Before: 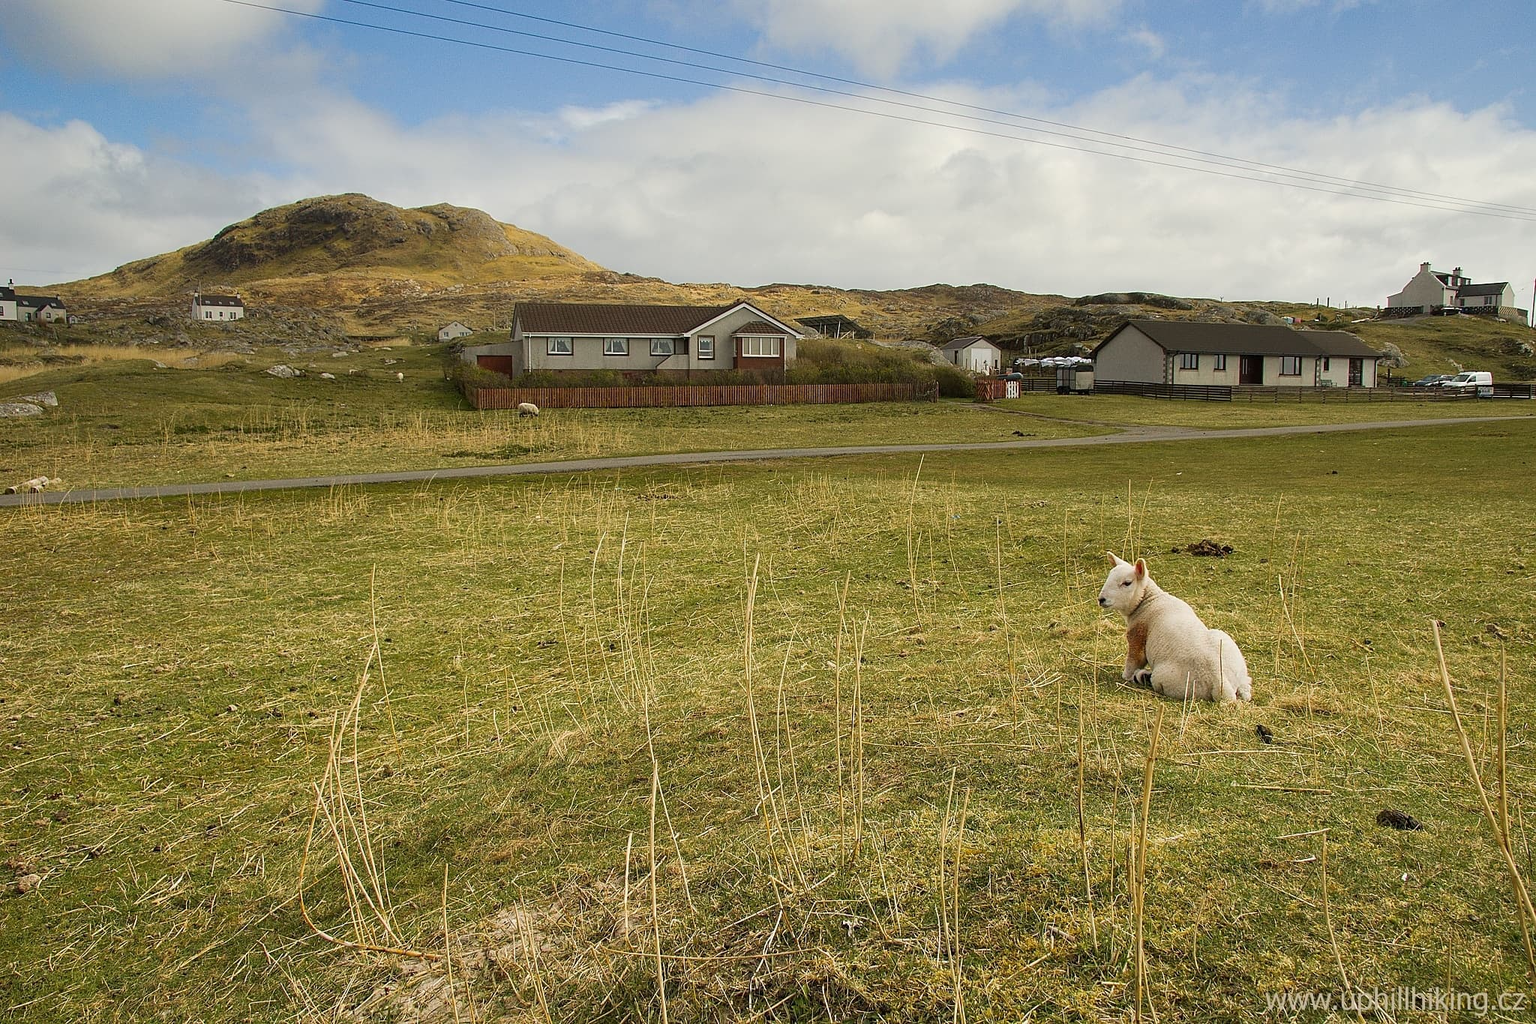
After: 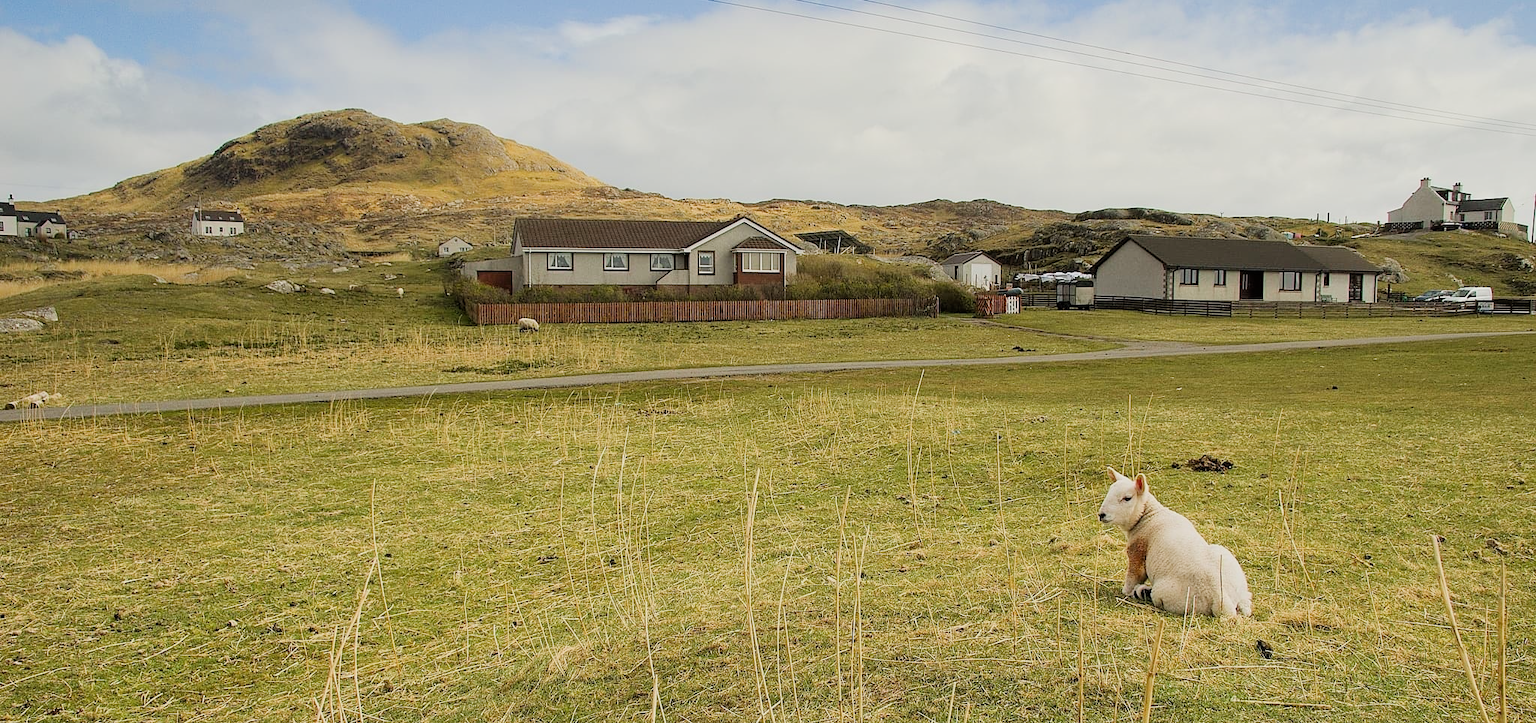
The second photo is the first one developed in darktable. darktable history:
exposure: exposure 0.574 EV, compensate highlight preservation false
filmic rgb: black relative exposure -7.65 EV, white relative exposure 4.56 EV, hardness 3.61
crop and rotate: top 8.293%, bottom 20.996%
